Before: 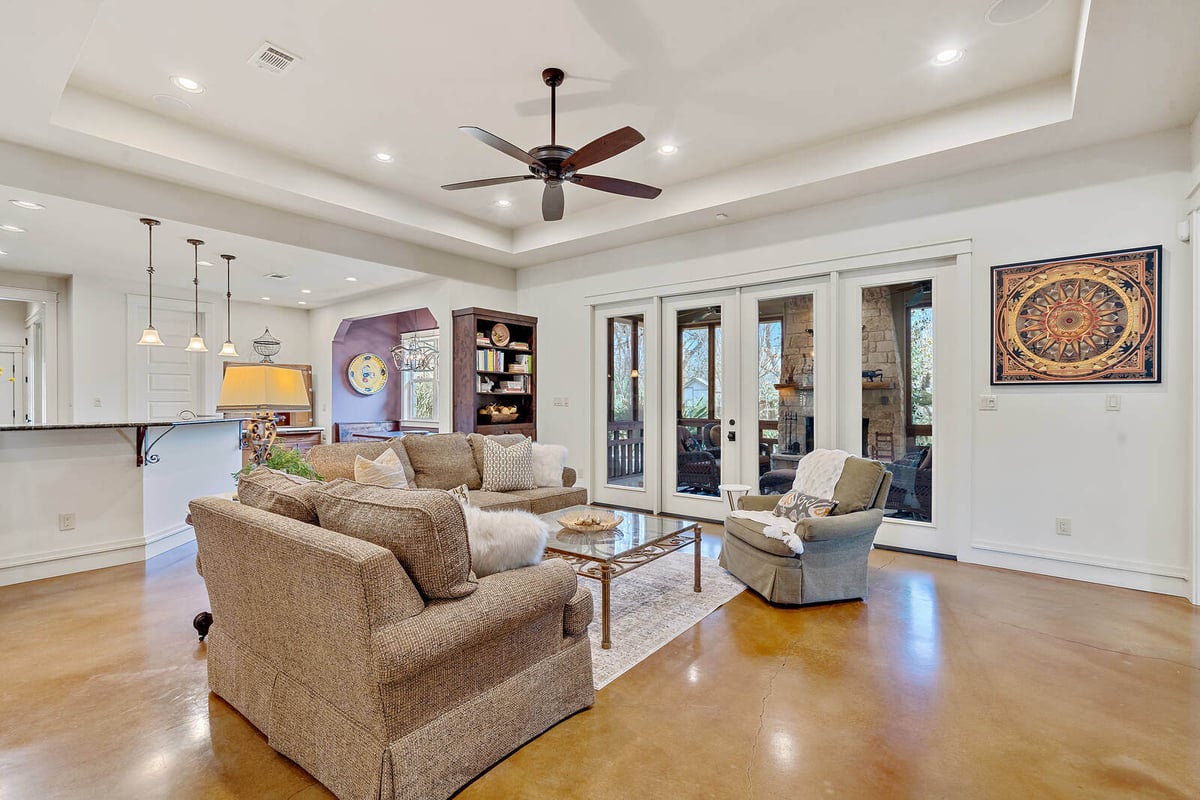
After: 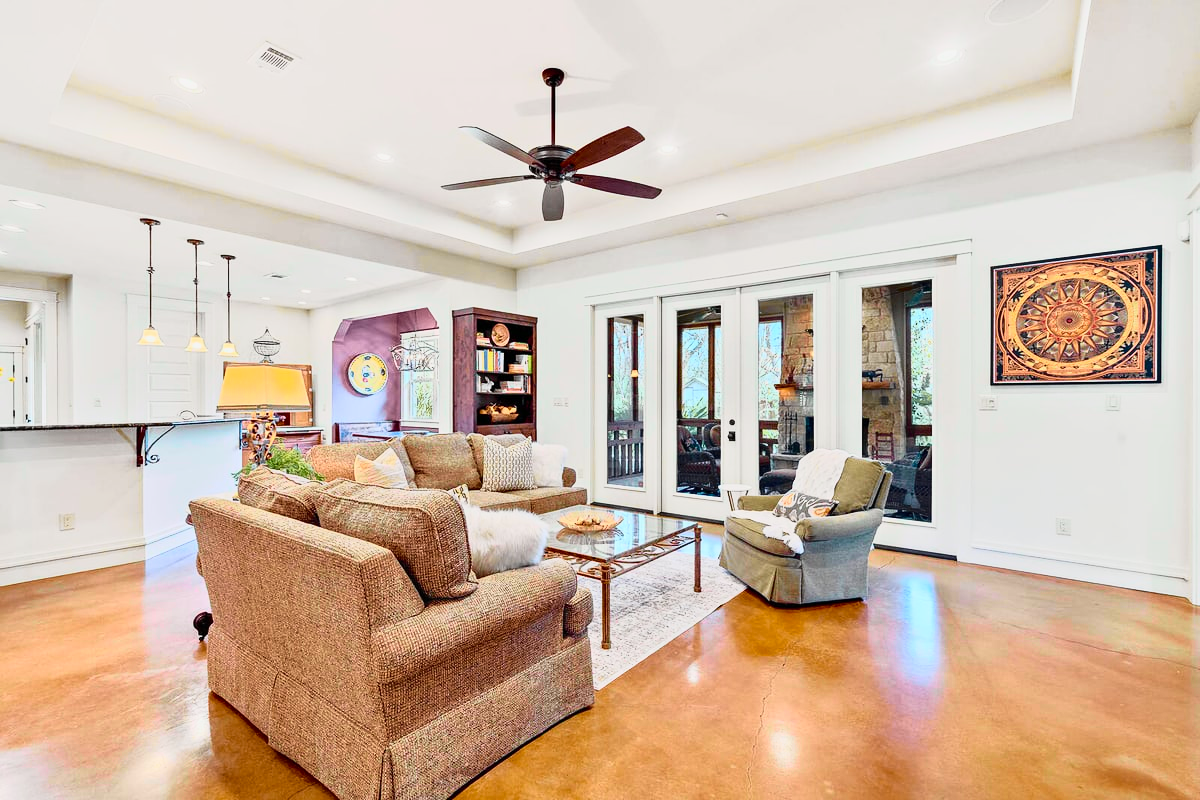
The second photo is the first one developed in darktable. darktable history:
tone curve: curves: ch0 [(0, 0) (0.046, 0.031) (0.163, 0.114) (0.391, 0.432) (0.488, 0.561) (0.695, 0.839) (0.785, 0.904) (1, 0.965)]; ch1 [(0, 0) (0.248, 0.252) (0.427, 0.412) (0.482, 0.462) (0.499, 0.497) (0.518, 0.52) (0.535, 0.577) (0.585, 0.623) (0.679, 0.743) (0.788, 0.809) (1, 1)]; ch2 [(0, 0) (0.313, 0.262) (0.427, 0.417) (0.473, 0.47) (0.503, 0.503) (0.523, 0.515) (0.557, 0.596) (0.598, 0.646) (0.708, 0.771) (1, 1)], color space Lab, independent channels, preserve colors none
